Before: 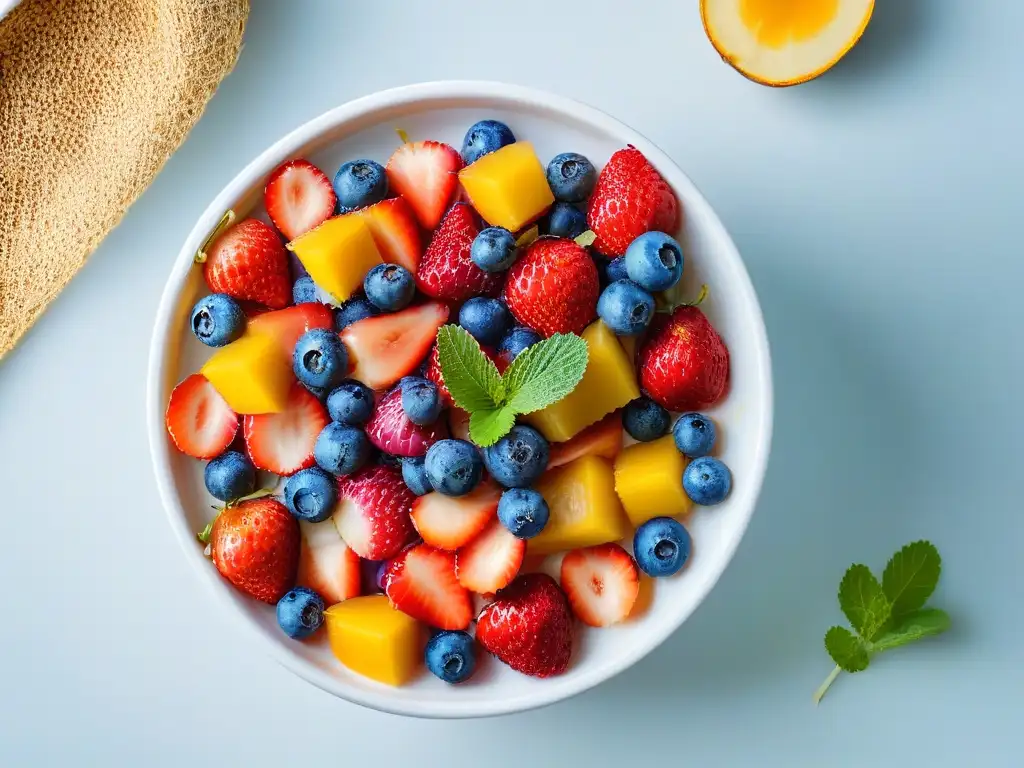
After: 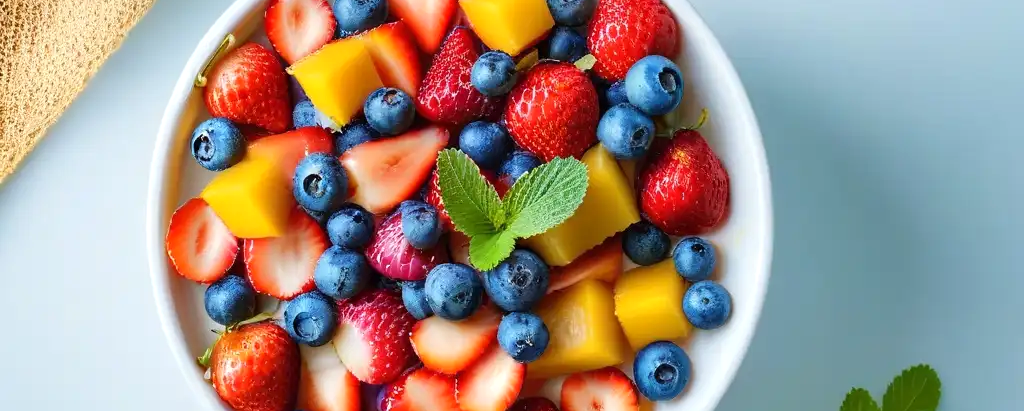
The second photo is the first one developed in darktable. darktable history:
exposure: exposure 0.127 EV, compensate highlight preservation false
crop and rotate: top 23.043%, bottom 23.437%
